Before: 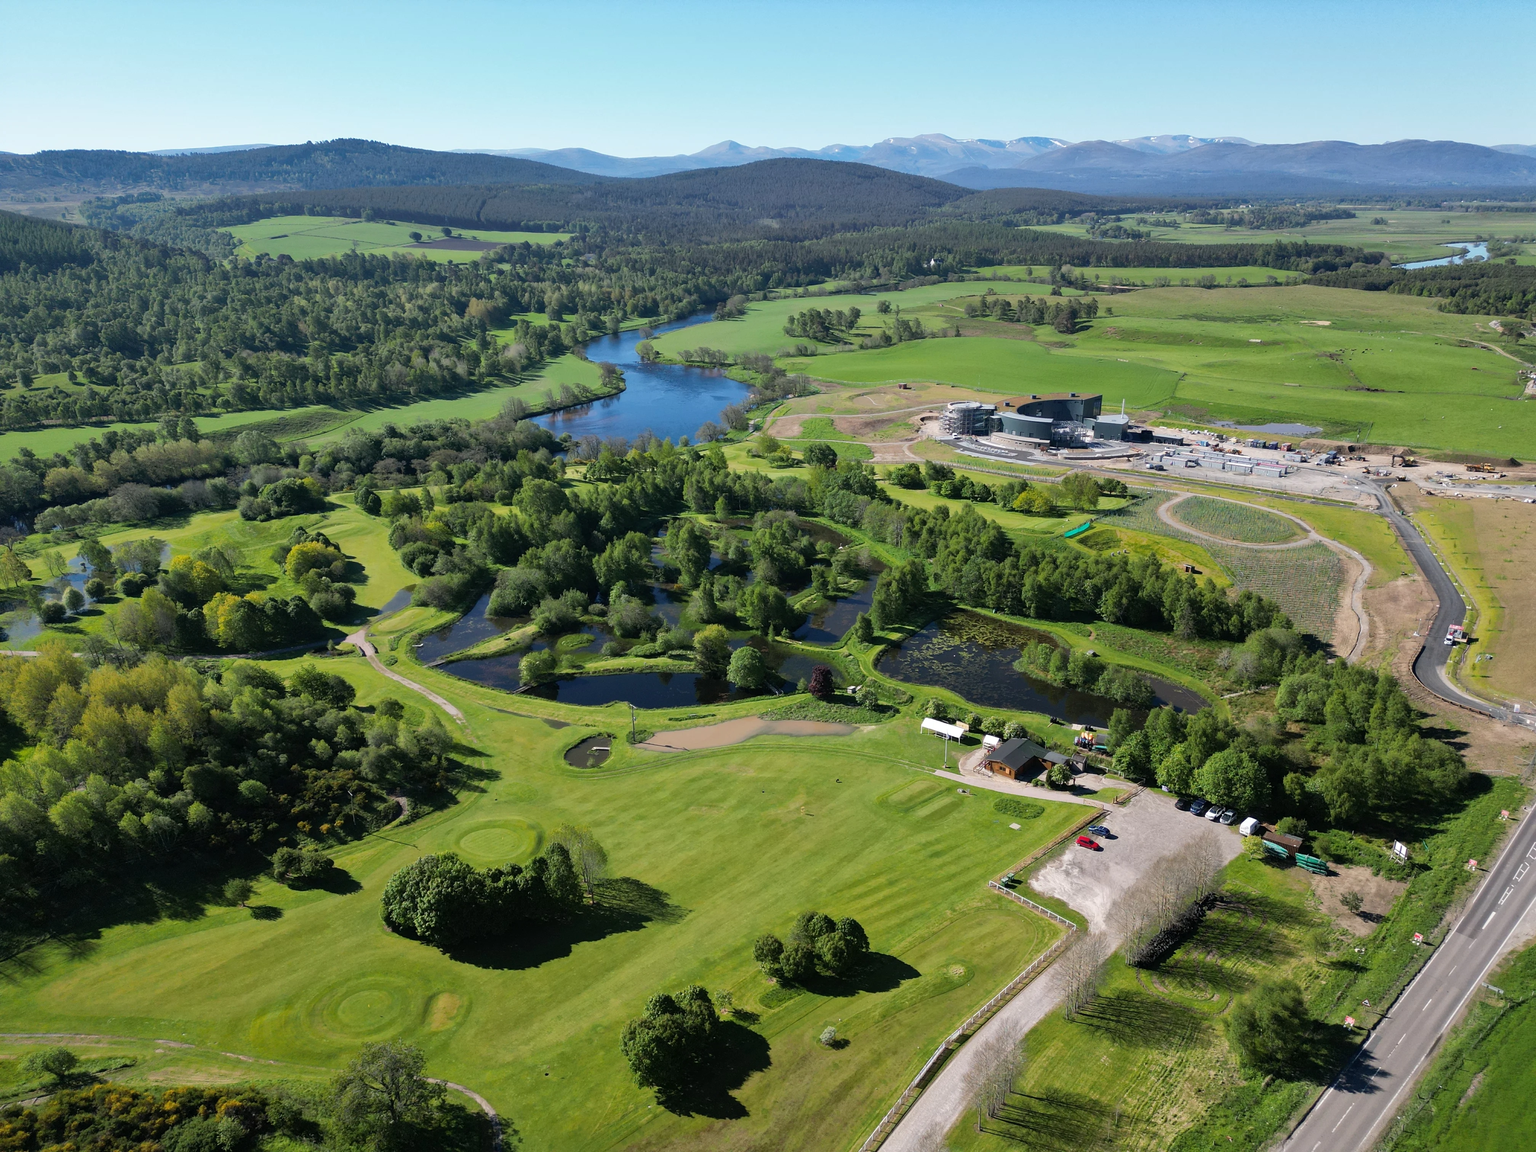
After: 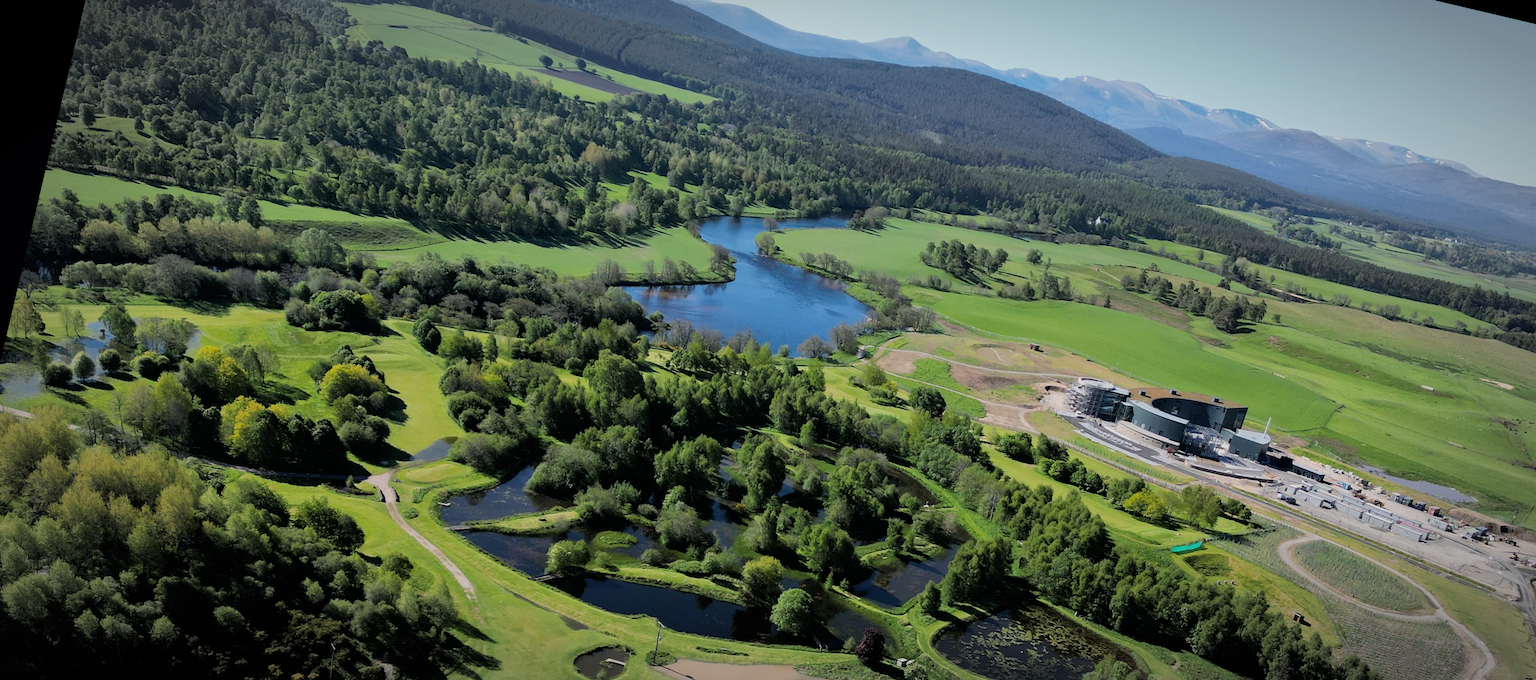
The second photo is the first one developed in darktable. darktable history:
vignetting: automatic ratio true
rotate and perspective: rotation 13.27°, automatic cropping off
filmic rgb: threshold 3 EV, hardness 4.17, latitude 50%, contrast 1.1, preserve chrominance max RGB, color science v6 (2022), contrast in shadows safe, contrast in highlights safe, enable highlight reconstruction true
crop: left 7.036%, top 18.398%, right 14.379%, bottom 40.043%
